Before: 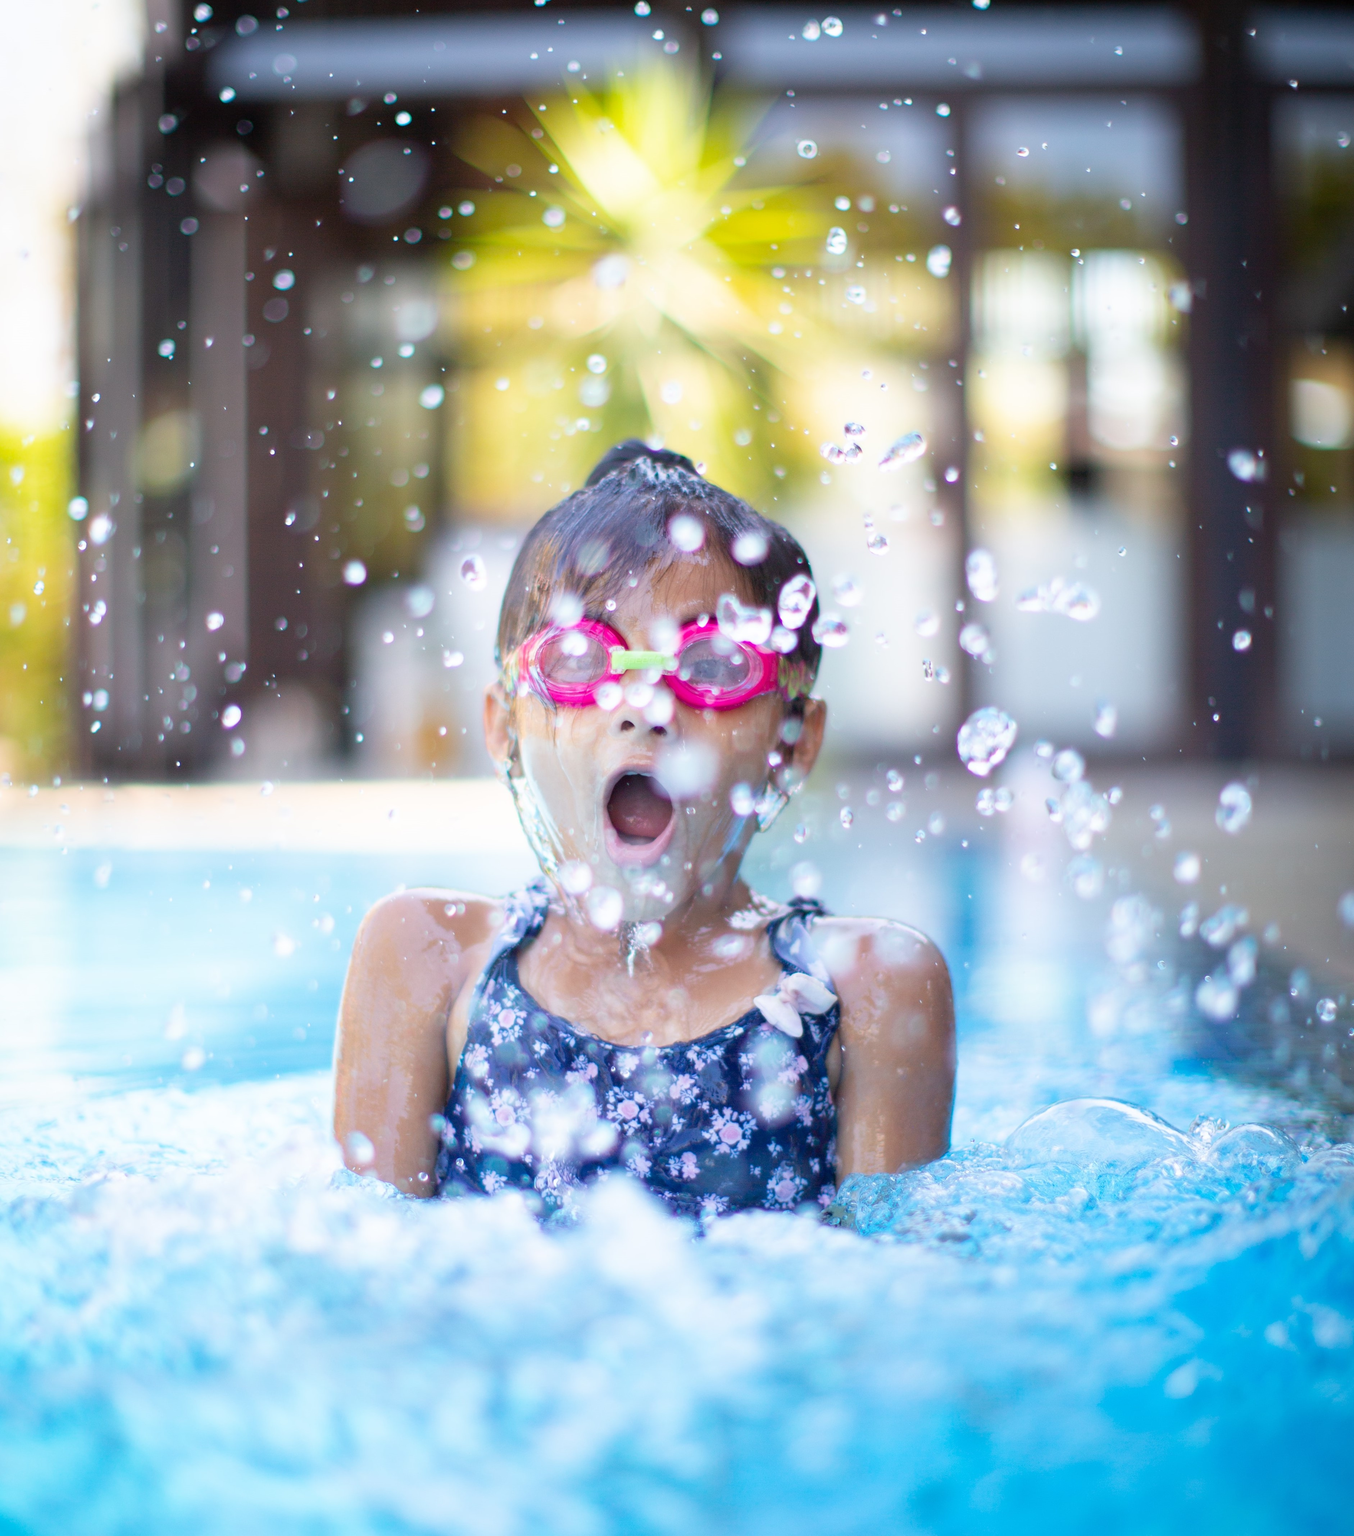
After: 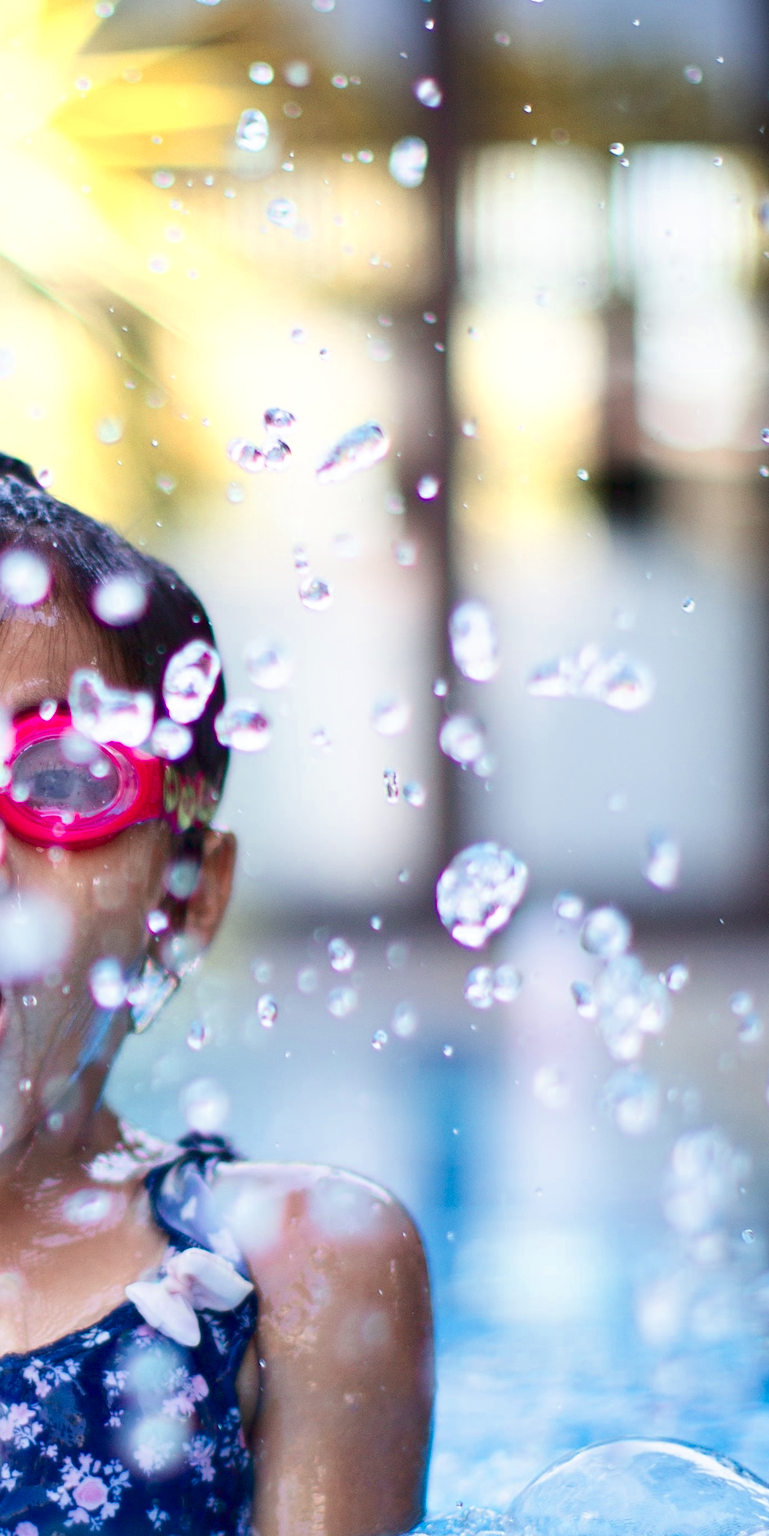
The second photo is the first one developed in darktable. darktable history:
color zones: curves: ch0 [(0, 0.473) (0.001, 0.473) (0.226, 0.548) (0.4, 0.589) (0.525, 0.54) (0.728, 0.403) (0.999, 0.473) (1, 0.473)]; ch1 [(0, 0.619) (0.001, 0.619) (0.234, 0.388) (0.4, 0.372) (0.528, 0.422) (0.732, 0.53) (0.999, 0.619) (1, 0.619)]; ch2 [(0, 0.547) (0.001, 0.547) (0.226, 0.45) (0.4, 0.525) (0.525, 0.585) (0.8, 0.511) (0.999, 0.547) (1, 0.547)]
contrast brightness saturation: contrast 0.199, brightness -0.106, saturation 0.104
crop and rotate: left 49.618%, top 10.119%, right 13.141%, bottom 24.372%
